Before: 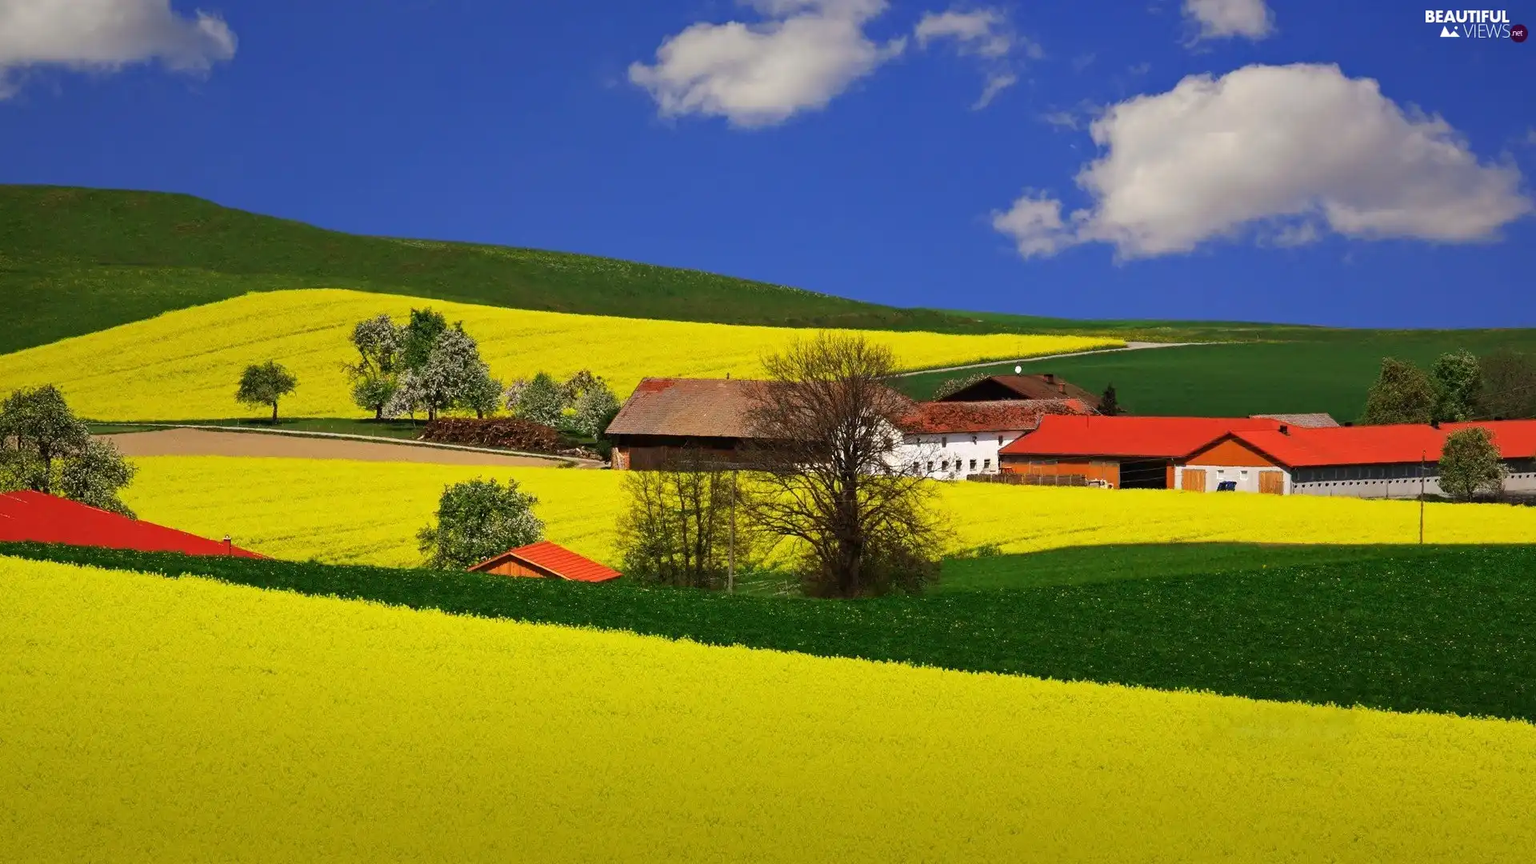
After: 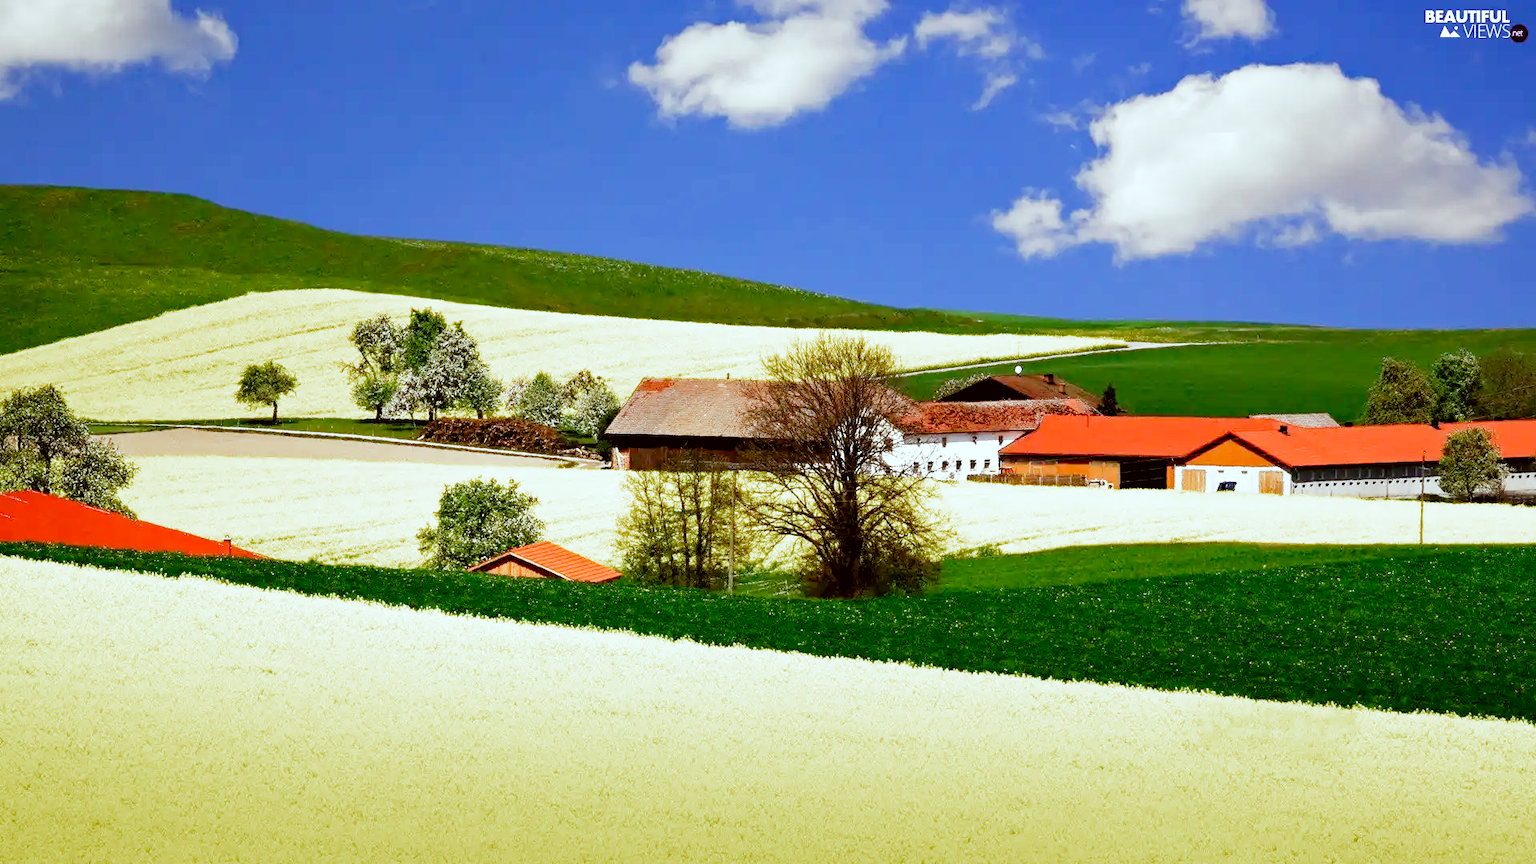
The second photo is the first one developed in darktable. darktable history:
filmic rgb: black relative exposure -3.86 EV, white relative exposure 3.48 EV, hardness 2.66, contrast 1.104, preserve chrominance no, color science v5 (2021)
color correction: highlights a* -5, highlights b* -3.7, shadows a* 3.85, shadows b* 4.24
contrast brightness saturation: brightness -0.1
exposure: black level correction 0, exposure 1.292 EV, compensate highlight preservation false
